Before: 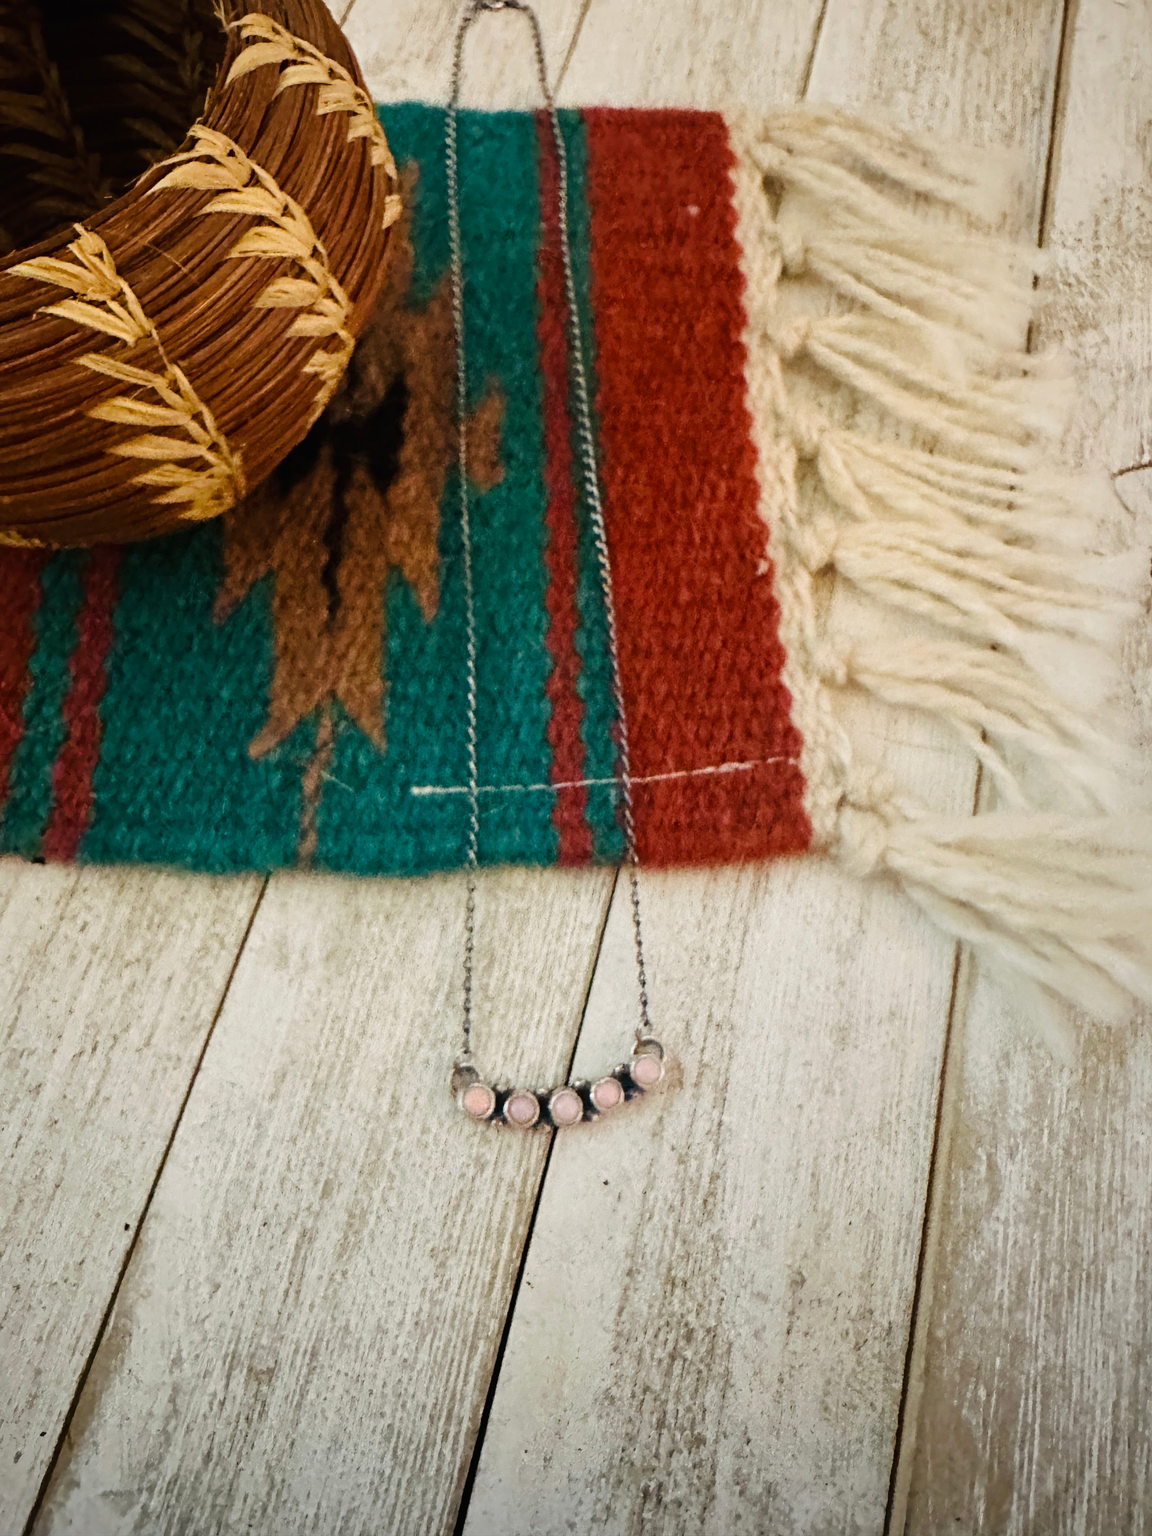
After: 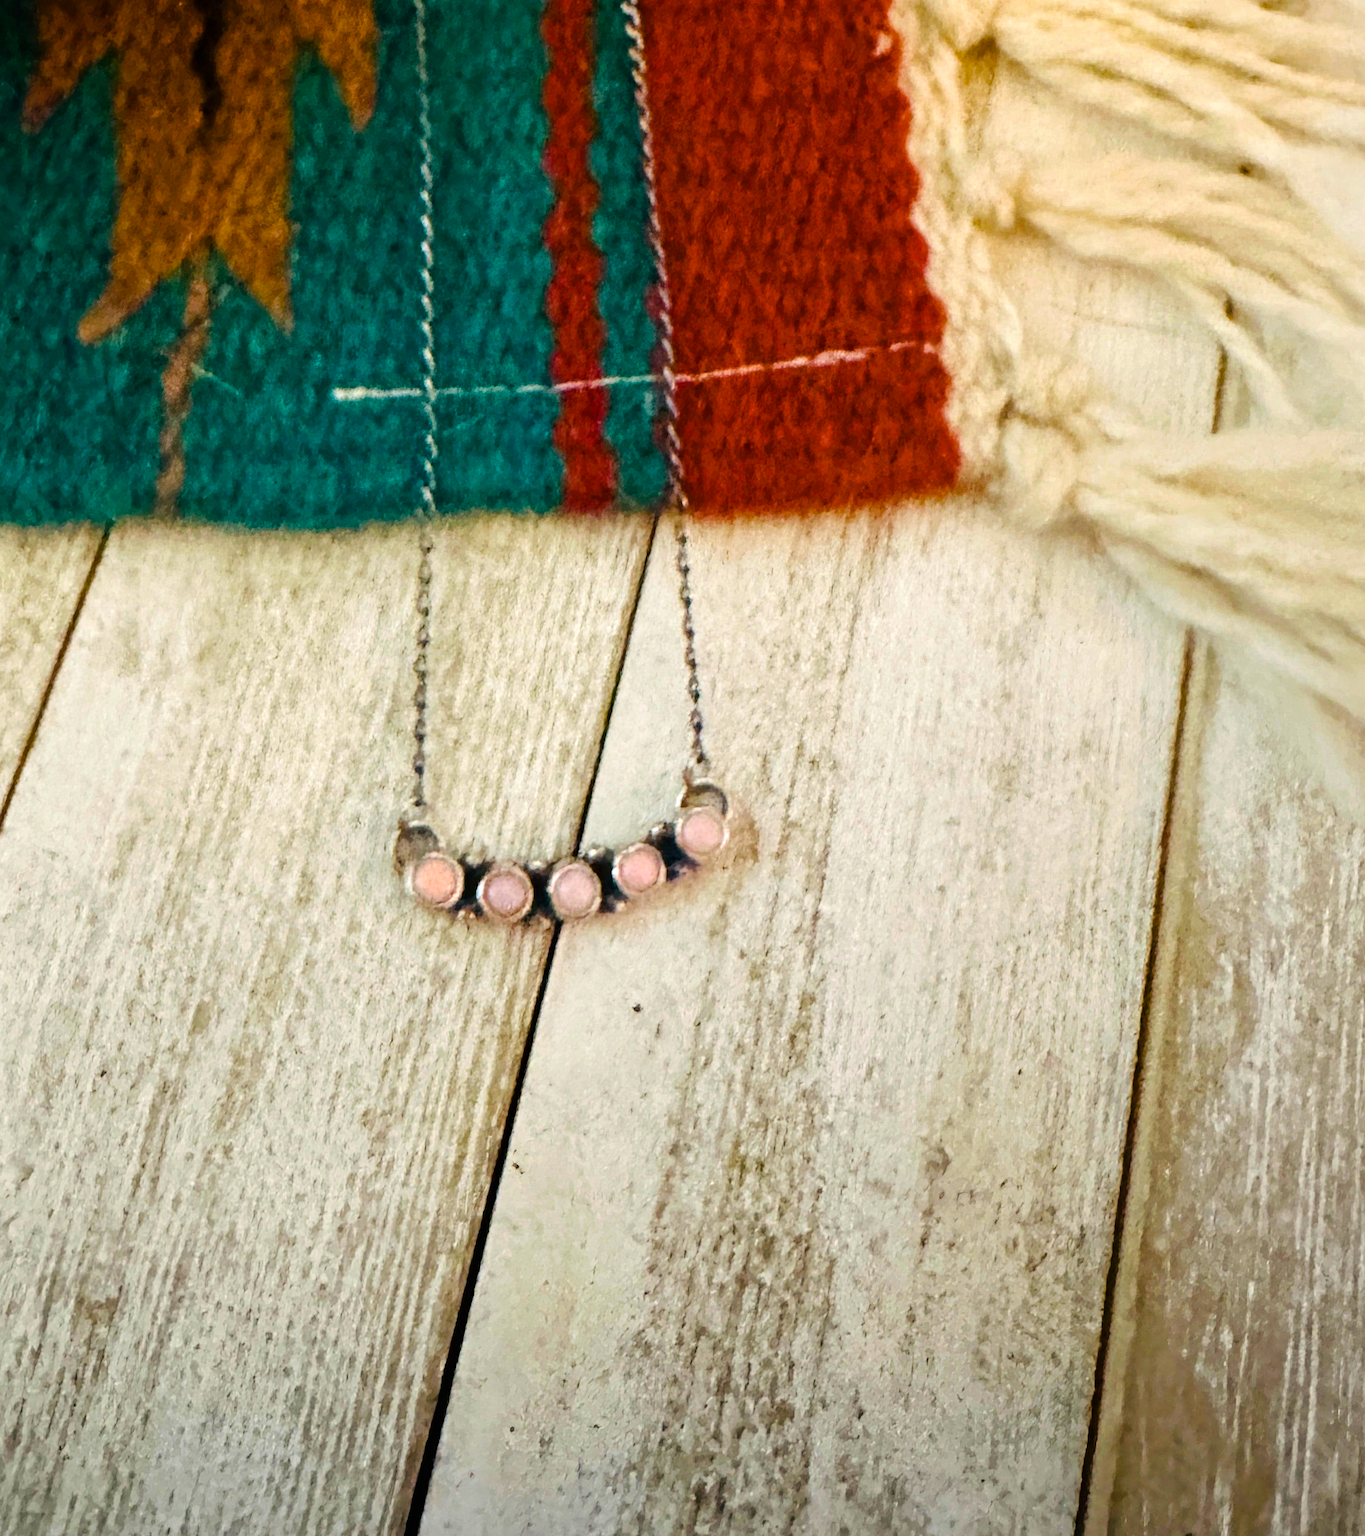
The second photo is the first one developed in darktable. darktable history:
crop and rotate: left 17.299%, top 35.115%, right 7.015%, bottom 1.024%
color balance rgb: linear chroma grading › global chroma 50%, perceptual saturation grading › global saturation 2.34%, global vibrance 6.64%, contrast 12.71%, saturation formula JzAzBz (2021)
